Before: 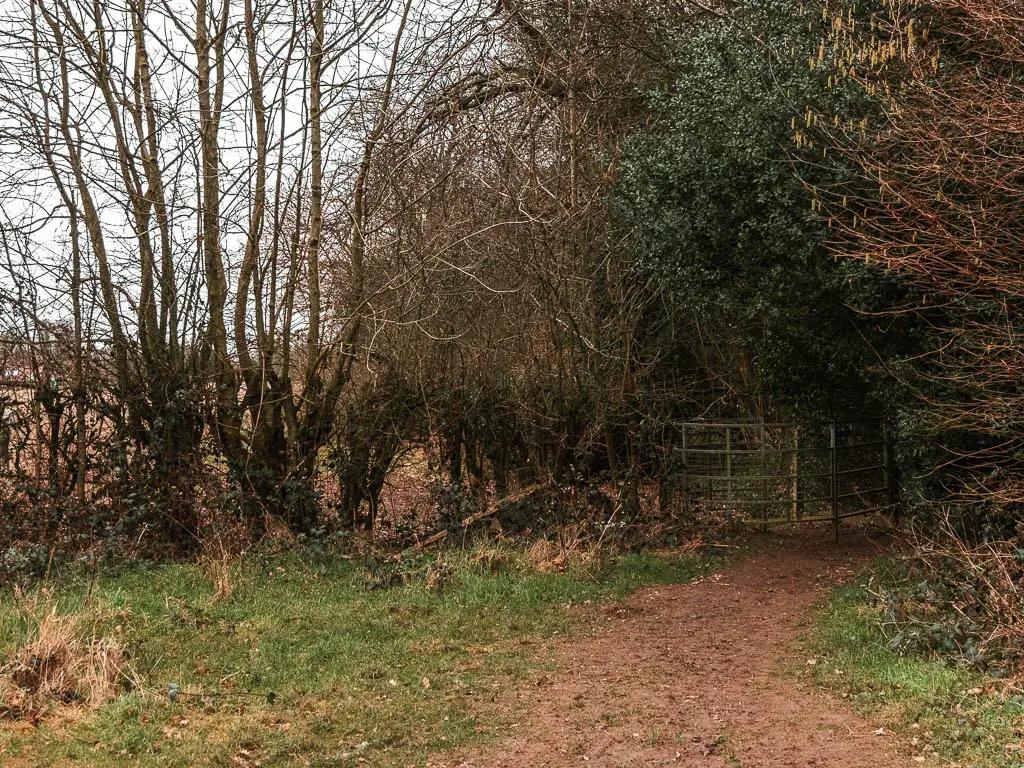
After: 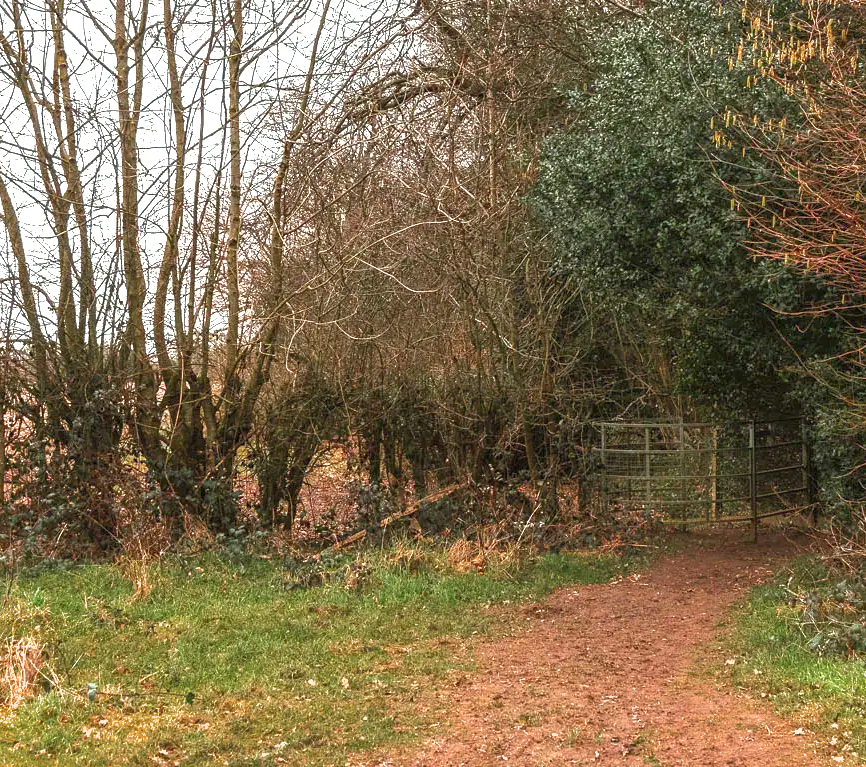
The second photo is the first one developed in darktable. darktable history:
color zones: curves: ch0 [(0, 0.425) (0.143, 0.422) (0.286, 0.42) (0.429, 0.419) (0.571, 0.419) (0.714, 0.42) (0.857, 0.422) (1, 0.425)]
exposure: black level correction 0, exposure 1.2 EV, compensate exposure bias true, compensate highlight preservation false
crop: left 7.978%, right 7.401%
shadows and highlights: on, module defaults
